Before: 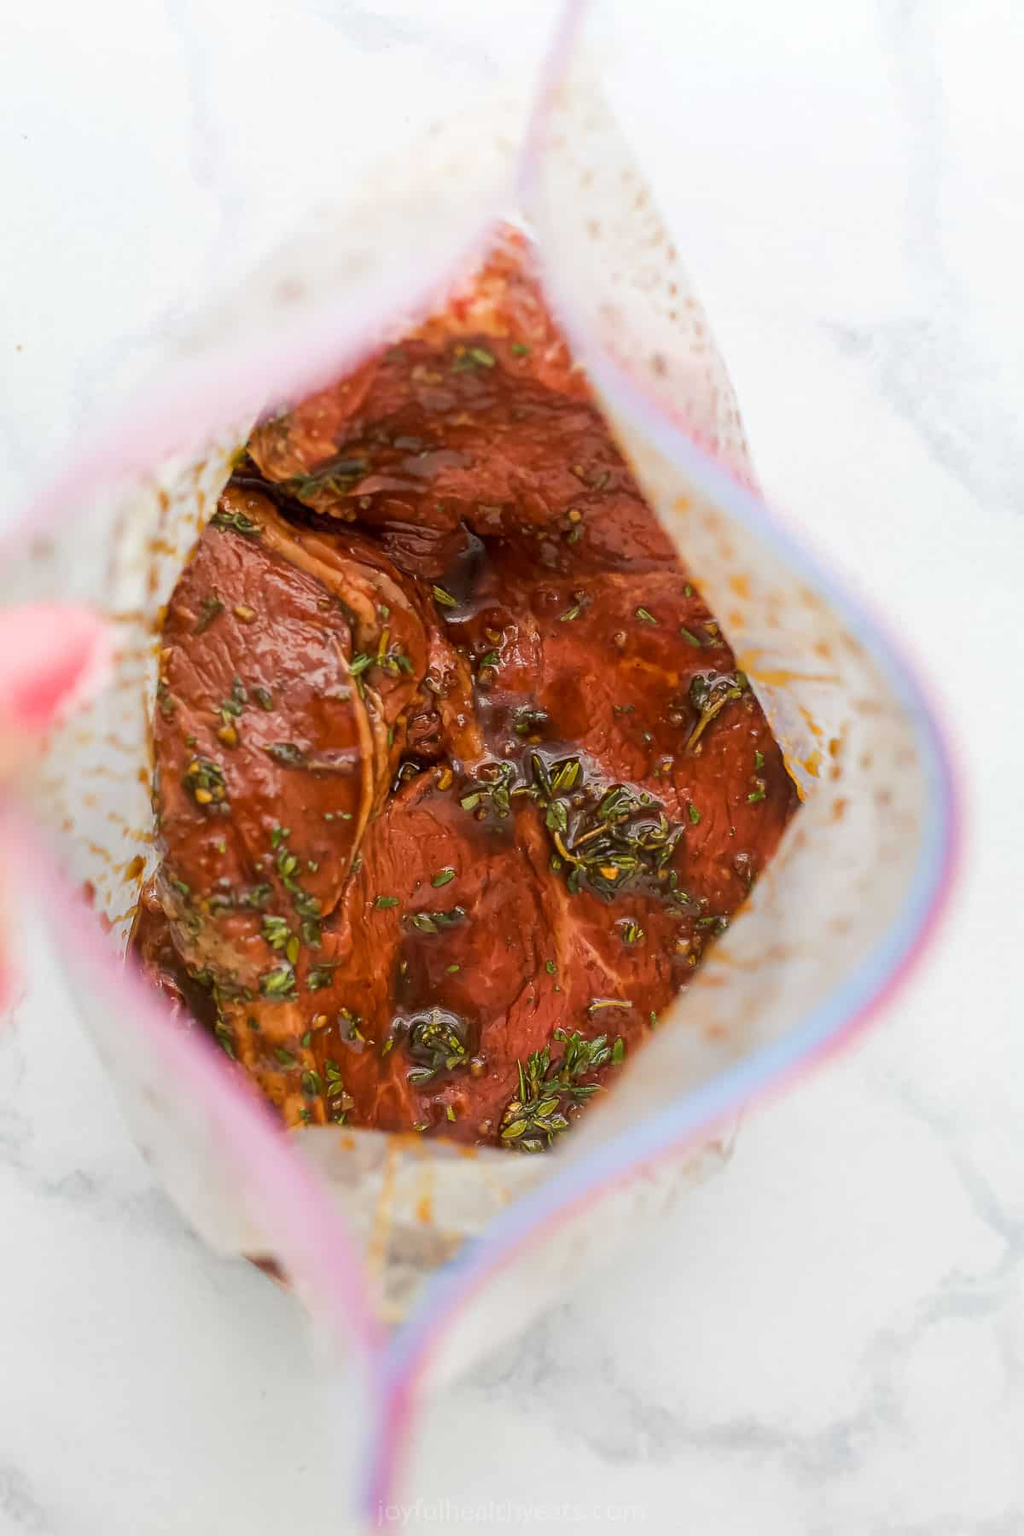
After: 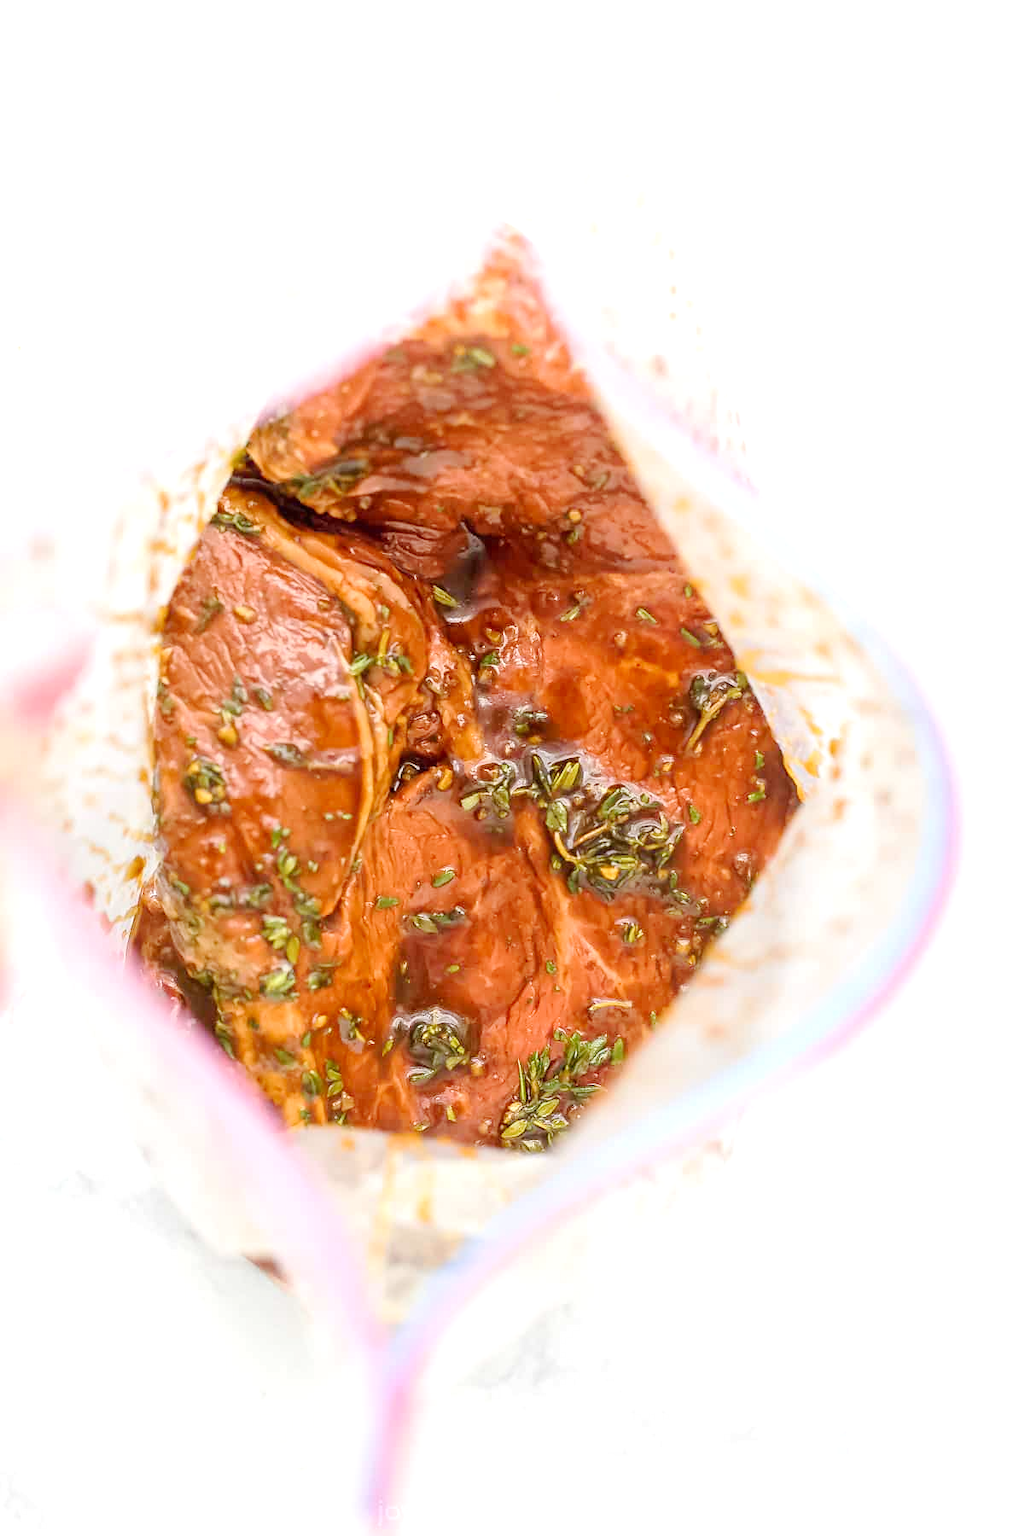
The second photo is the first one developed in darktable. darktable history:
tone curve: curves: ch0 [(0, 0) (0.003, 0.004) (0.011, 0.015) (0.025, 0.033) (0.044, 0.059) (0.069, 0.092) (0.1, 0.132) (0.136, 0.18) (0.177, 0.235) (0.224, 0.297) (0.277, 0.366) (0.335, 0.44) (0.399, 0.52) (0.468, 0.594) (0.543, 0.661) (0.623, 0.727) (0.709, 0.79) (0.801, 0.86) (0.898, 0.928) (1, 1)], preserve colors none
exposure: black level correction 0, exposure 0.703 EV, compensate highlight preservation false
